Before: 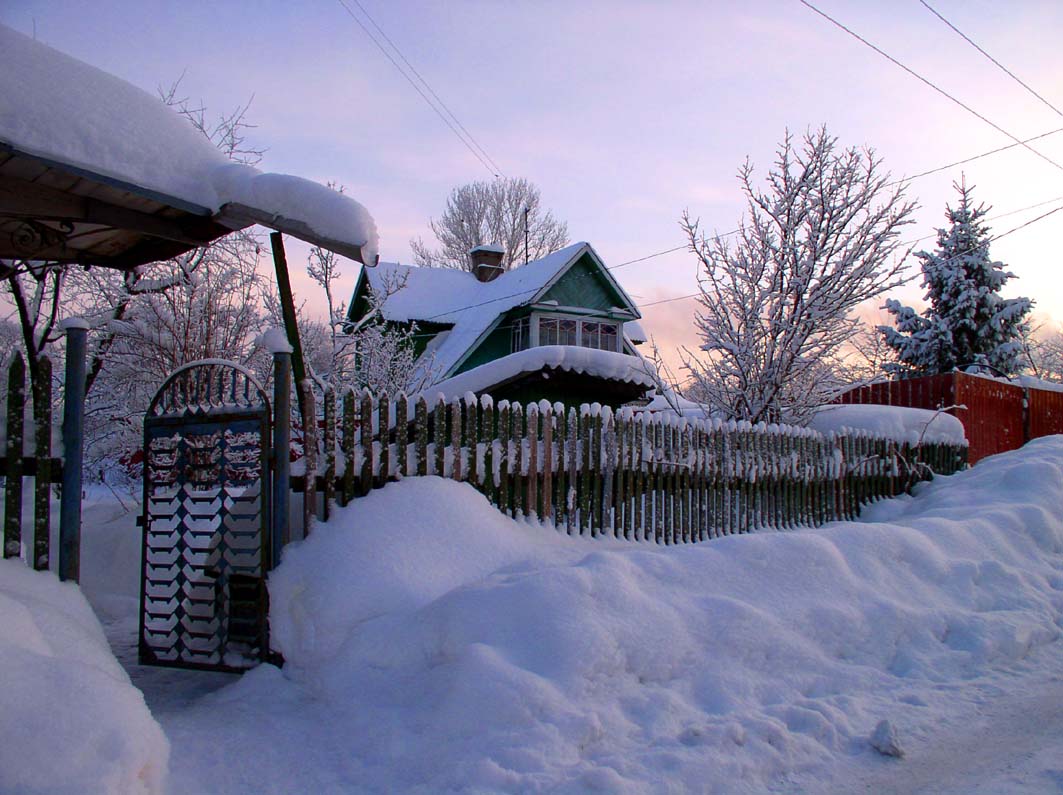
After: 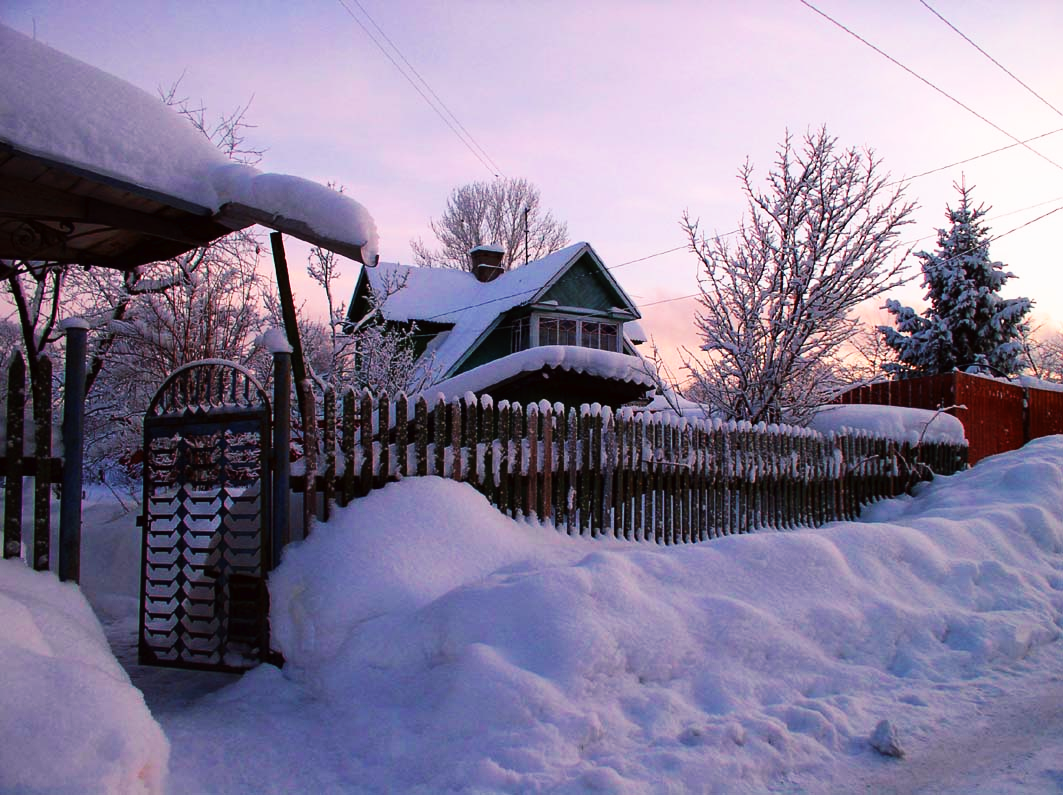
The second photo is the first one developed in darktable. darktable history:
tone curve: curves: ch0 [(0, 0) (0.003, 0.009) (0.011, 0.013) (0.025, 0.019) (0.044, 0.029) (0.069, 0.04) (0.1, 0.053) (0.136, 0.08) (0.177, 0.114) (0.224, 0.151) (0.277, 0.207) (0.335, 0.267) (0.399, 0.35) (0.468, 0.442) (0.543, 0.545) (0.623, 0.656) (0.709, 0.752) (0.801, 0.843) (0.898, 0.932) (1, 1)], preserve colors none
color look up table: target L [89.64, 91.02, 88.43, 88.61, 84.8, 73, 58.71, 57.59, 51.38, 40.83, 200.01, 83.45, 83.54, 74.97, 72.92, 66.51, 57, 59.99, 54.51, 45.47, 47.76, 31.35, 39.06, 28.32, 76.01, 78.85, 62.26, 63.58, 64.01, 55.85, 58.63, 55.44, 50.98, 43.61, 41.24, 48.9, 37.3, 42.44, 27.14, 15.29, 18.35, 12.68, 88.62, 79.67, 70.43, 60.03, 54.14, 47.1, 3.908], target a [-36.63, -10.16, -52.32, -20.43, -78.15, -60.63, -21.89, -37.51, -37.62, -12.46, 0, 8.085, 10.03, 29.54, 22.89, 18.06, 59.01, 16.51, 64.23, 43.59, 56.29, 11.67, 47.3, 38.92, 36.18, 19.18, 64.55, 8.226, 56.06, 68.2, 75.84, 55.97, 30.23, 4.32, 27.61, 59.51, 7.402, 53.88, 38.29, 11.87, 33.53, 22.15, -48.42, -41.95, -25.77, -11.55, -16.69, -22.75, -0.989], target b [57.33, 67.27, 23.45, 9.518, 68.28, 57.01, 41.73, 23.4, 36.58, 31.01, 0, 46.3, 12.29, 20.49, 59.79, 32.29, 26.1, 48.08, 54.88, 47.6, 51.07, 14.94, 32.62, 39.41, -10.65, -16.97, -26.5, -39.93, -24.72, -0.662, -40.3, 4.858, 4.922, -44.31, -73.35, -2.578, -16.97, -39.28, -49.54, -30.89, -12.08, 2.968, -9.265, -25.14, -38.69, -4.021, -22.21, -4.826, -1.148], num patches 49
